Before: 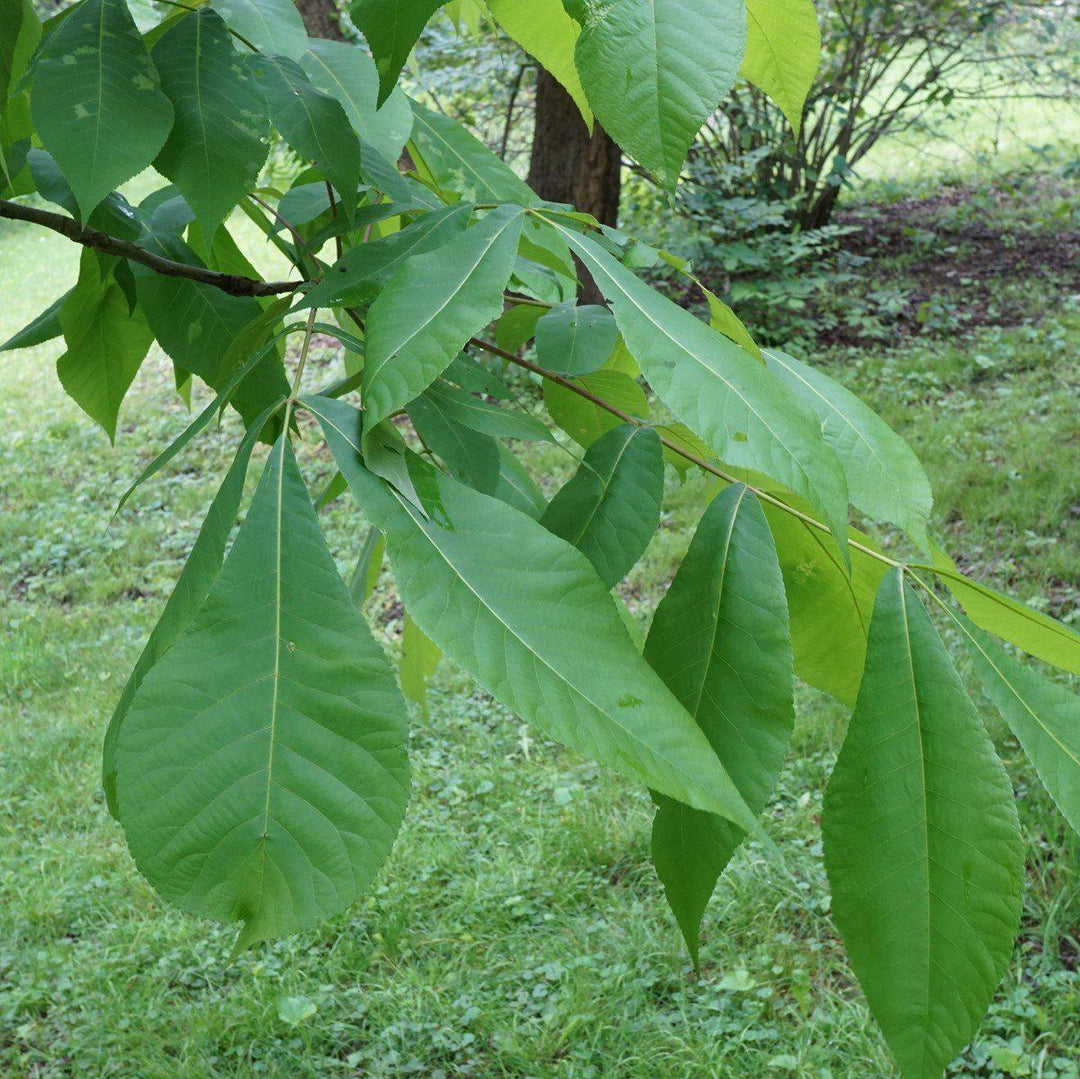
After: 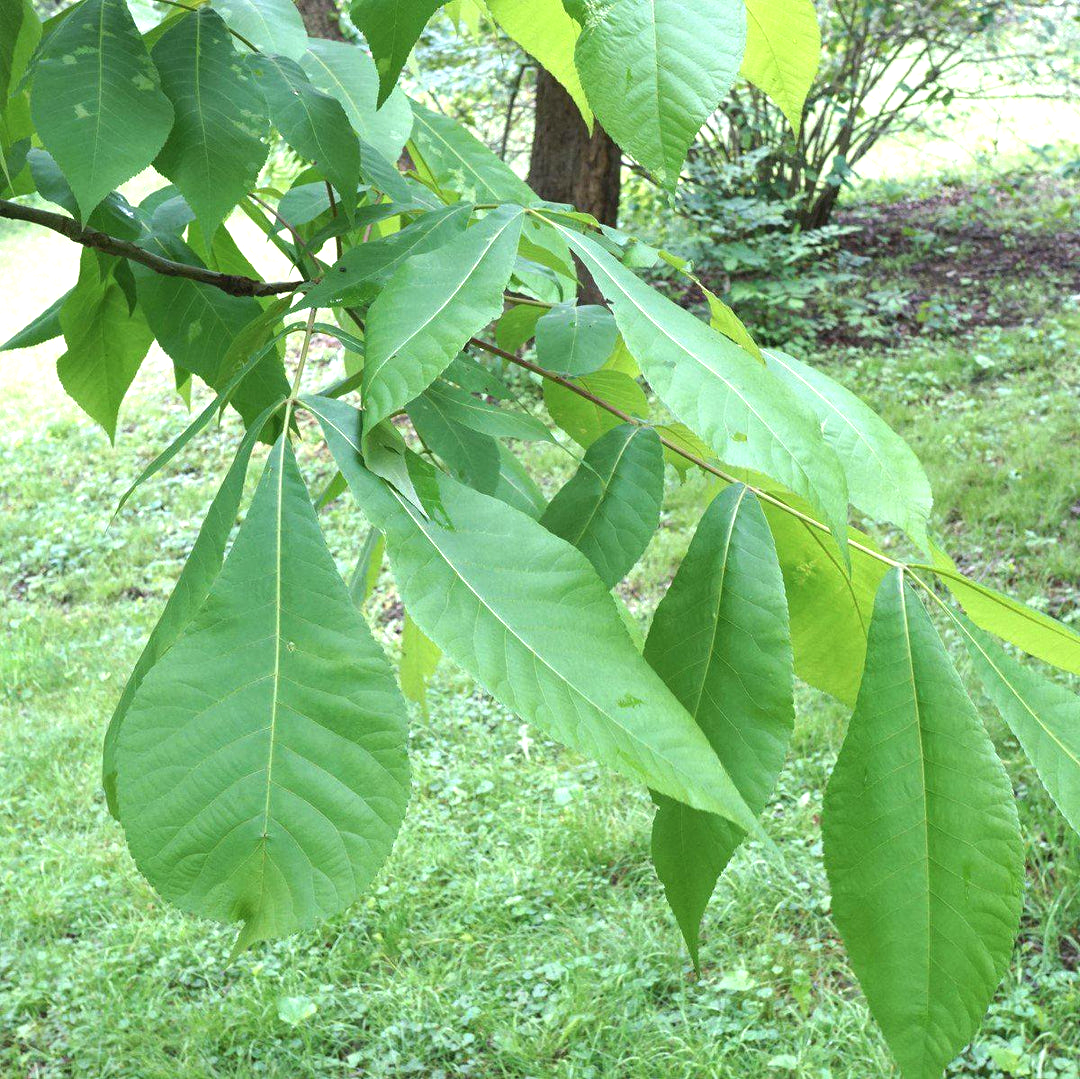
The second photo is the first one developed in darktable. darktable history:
exposure: black level correction 0, exposure 1.101 EV, compensate highlight preservation false
contrast brightness saturation: contrast -0.085, brightness -0.038, saturation -0.107
